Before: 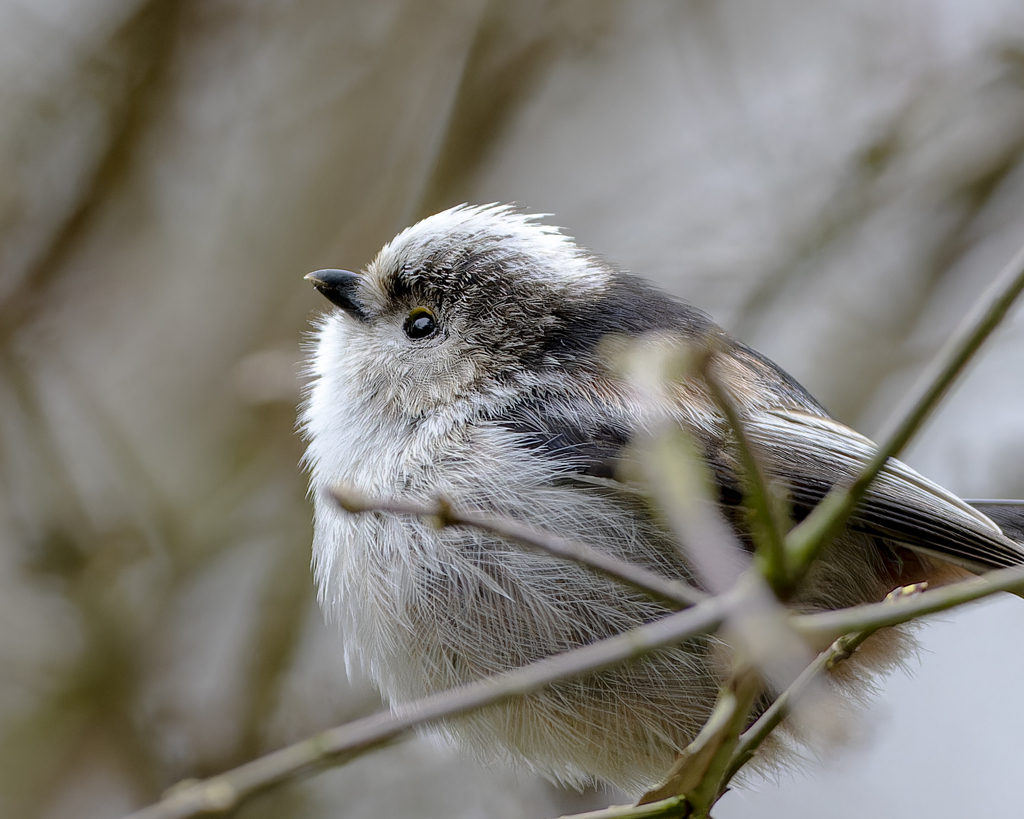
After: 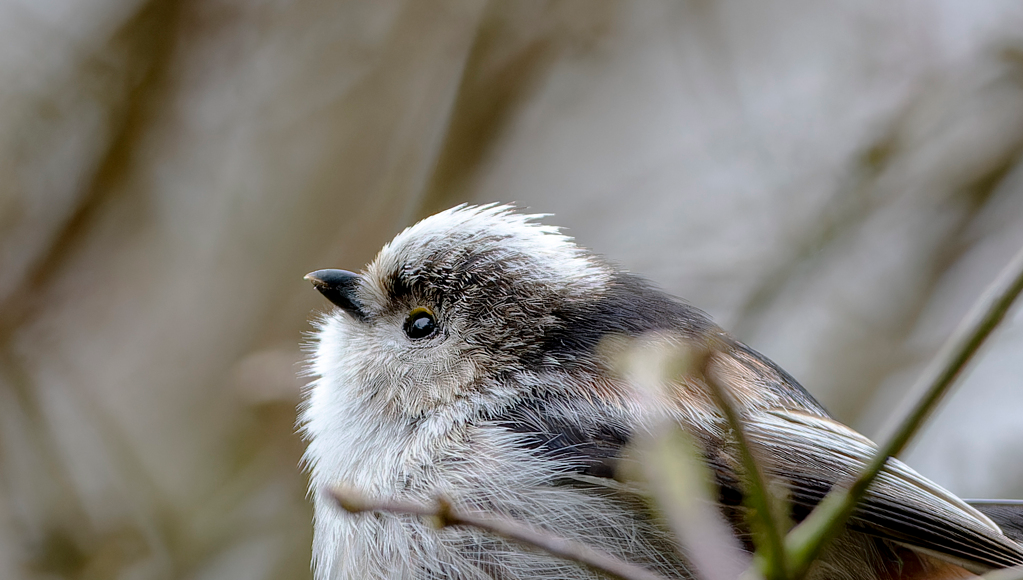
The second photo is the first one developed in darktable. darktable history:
crop: right 0.001%, bottom 29.068%
